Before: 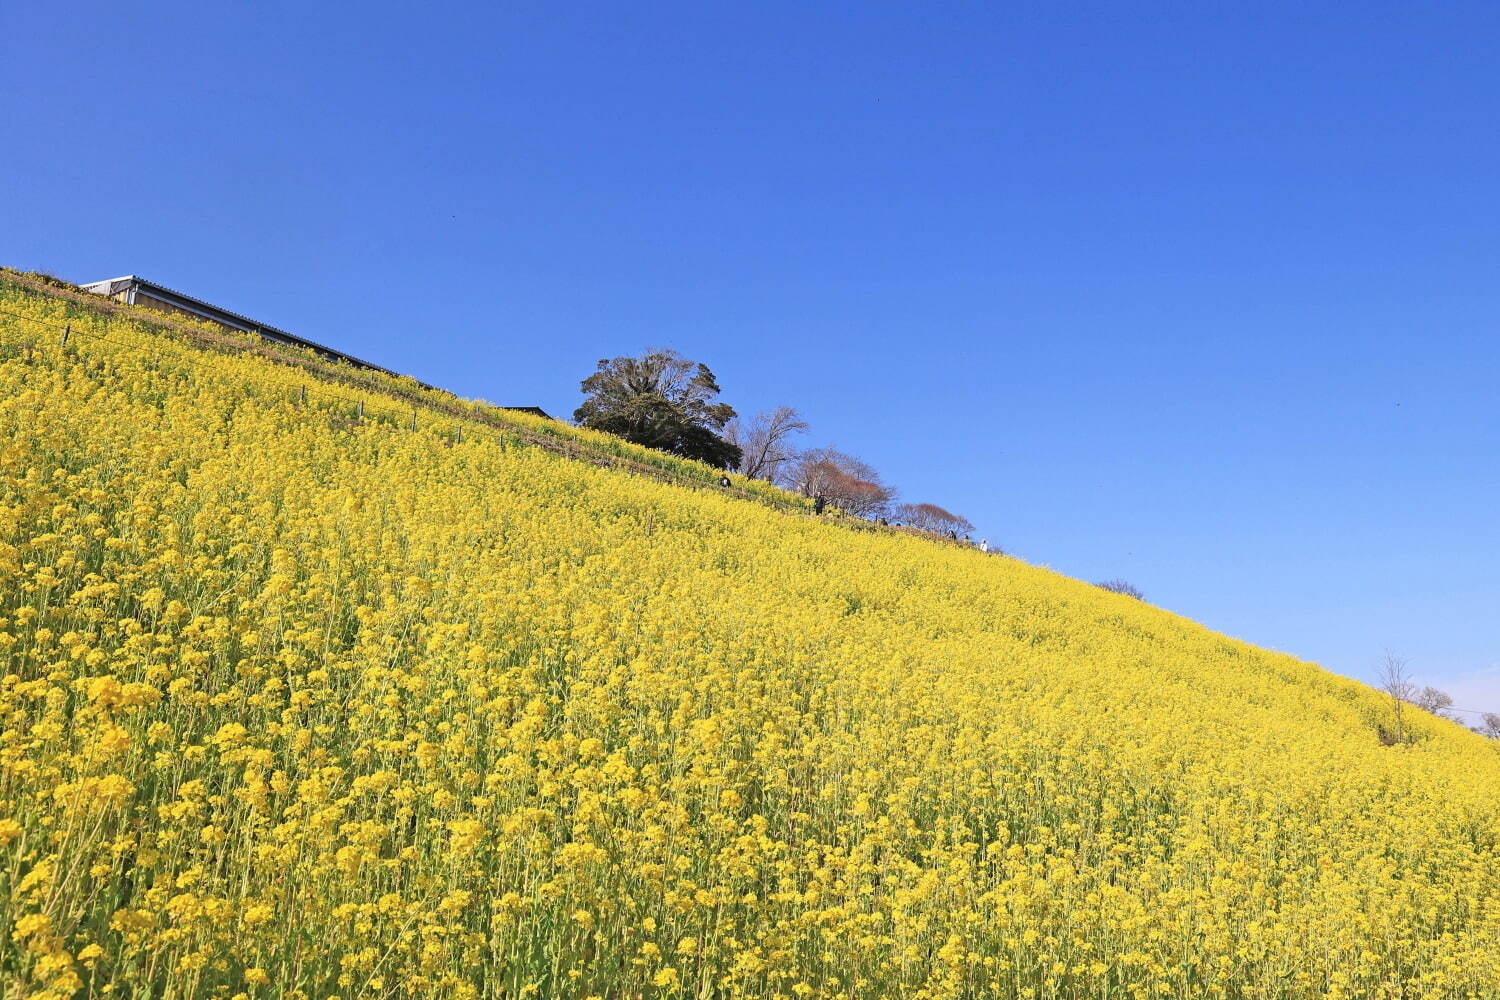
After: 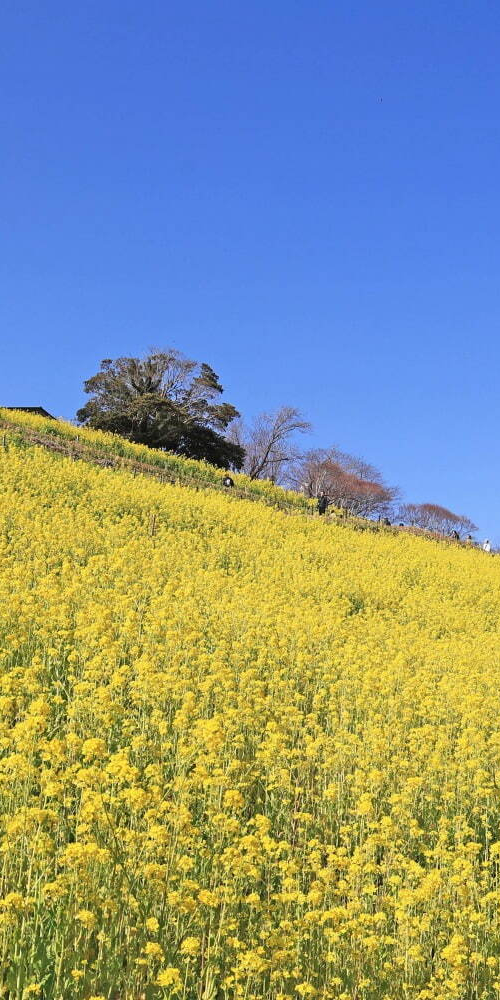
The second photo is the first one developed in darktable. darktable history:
crop: left 33.184%, right 33.421%
